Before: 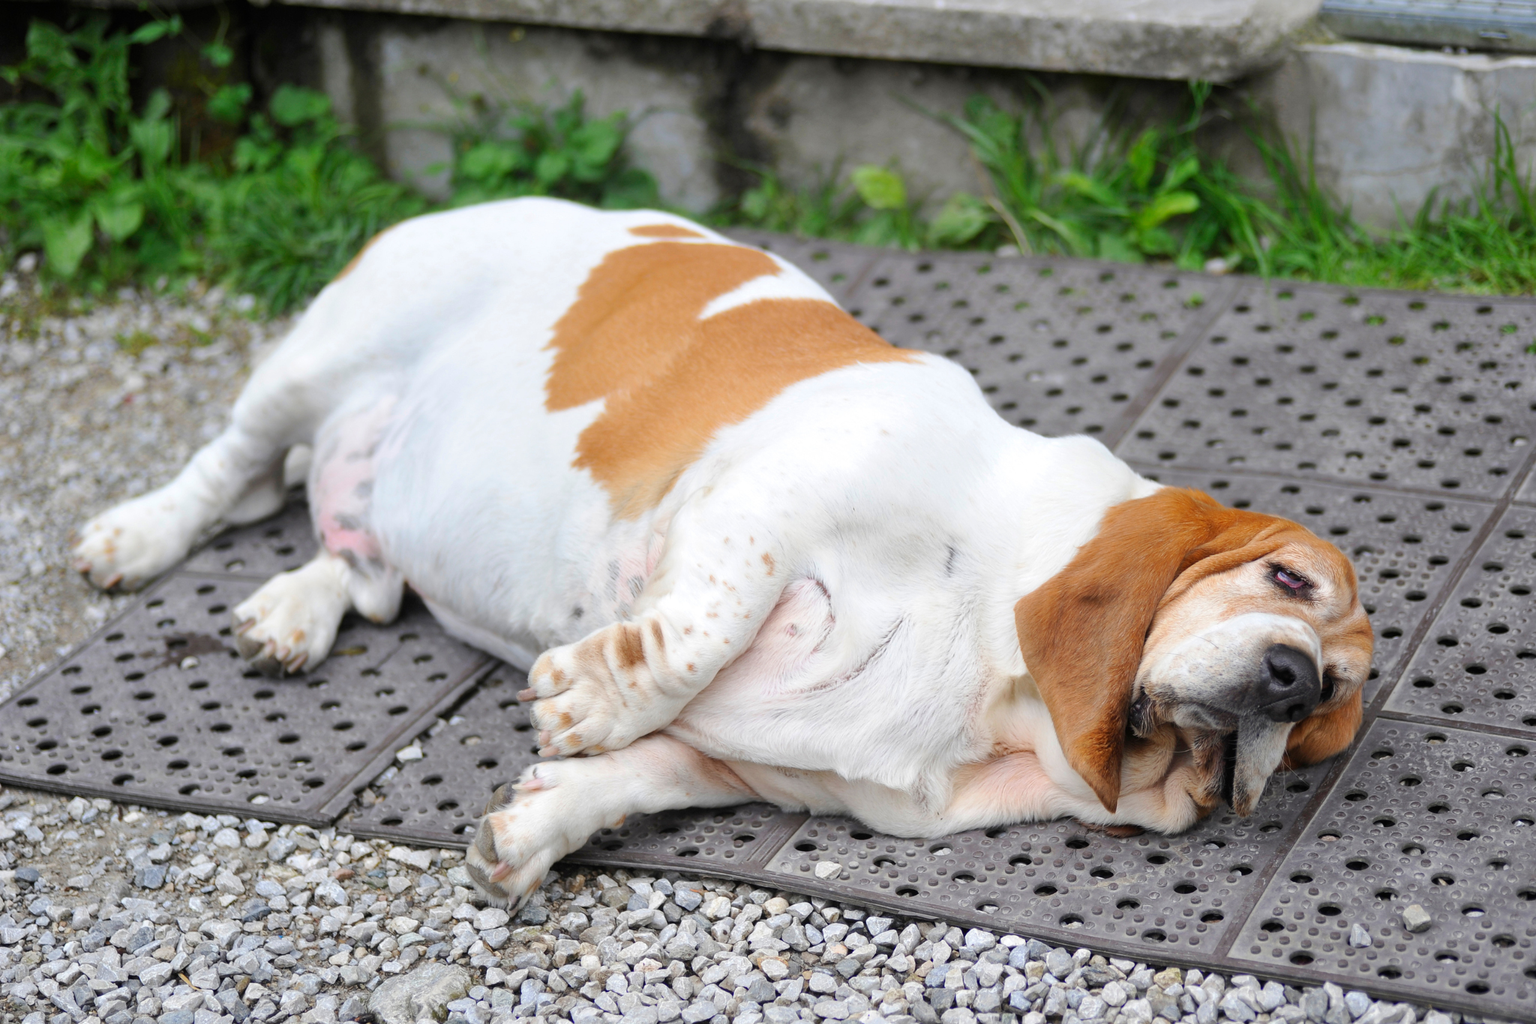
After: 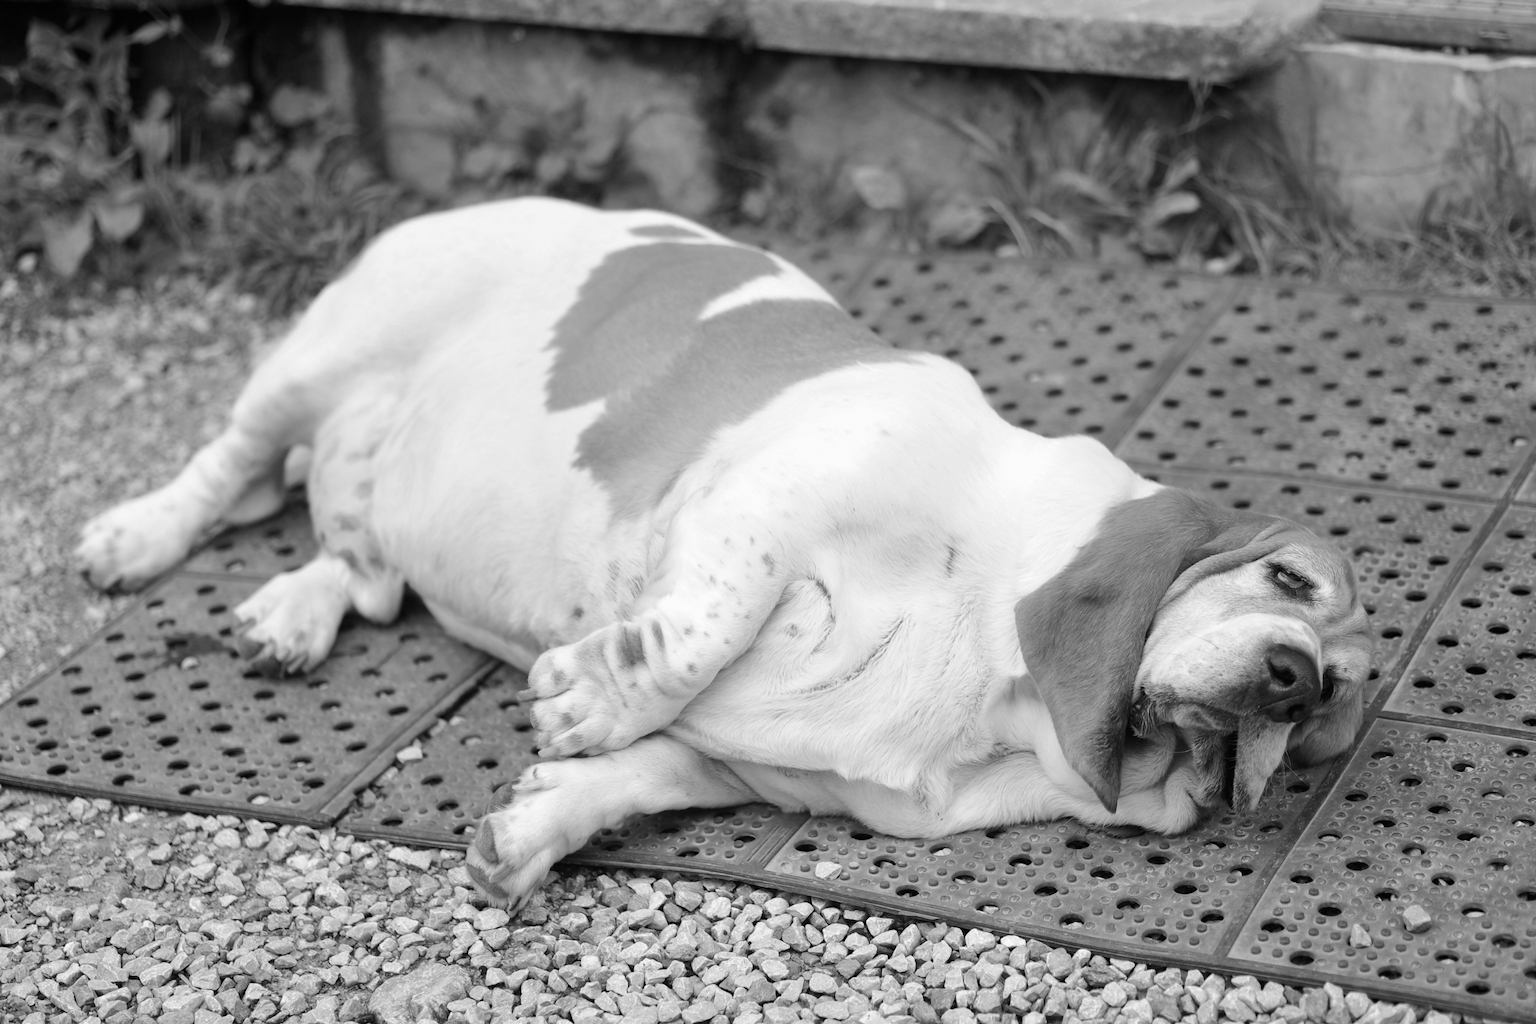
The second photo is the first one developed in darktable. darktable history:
monochrome: a -6.99, b 35.61, size 1.4
